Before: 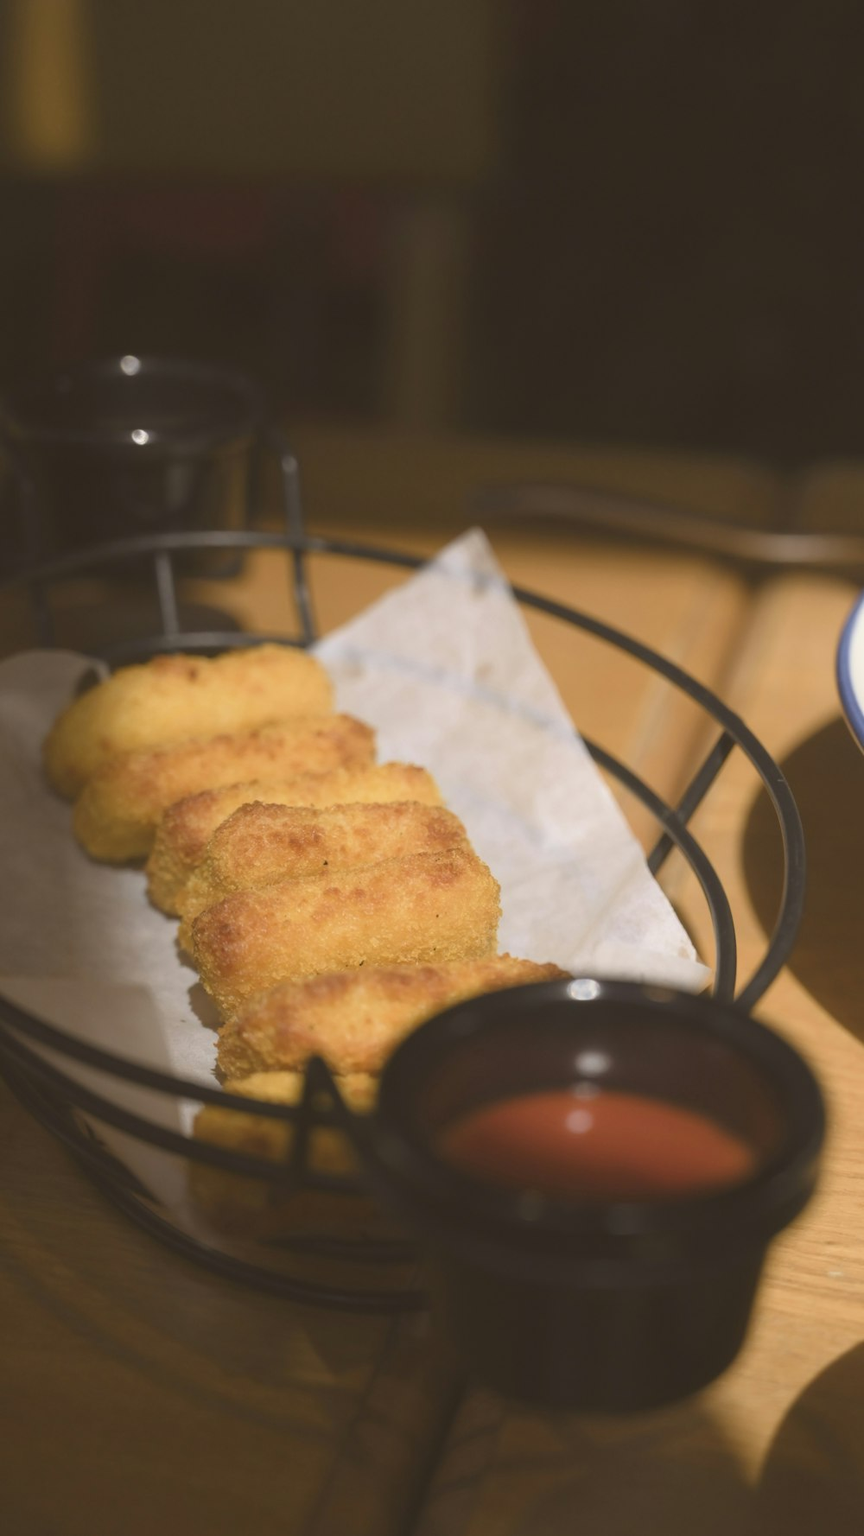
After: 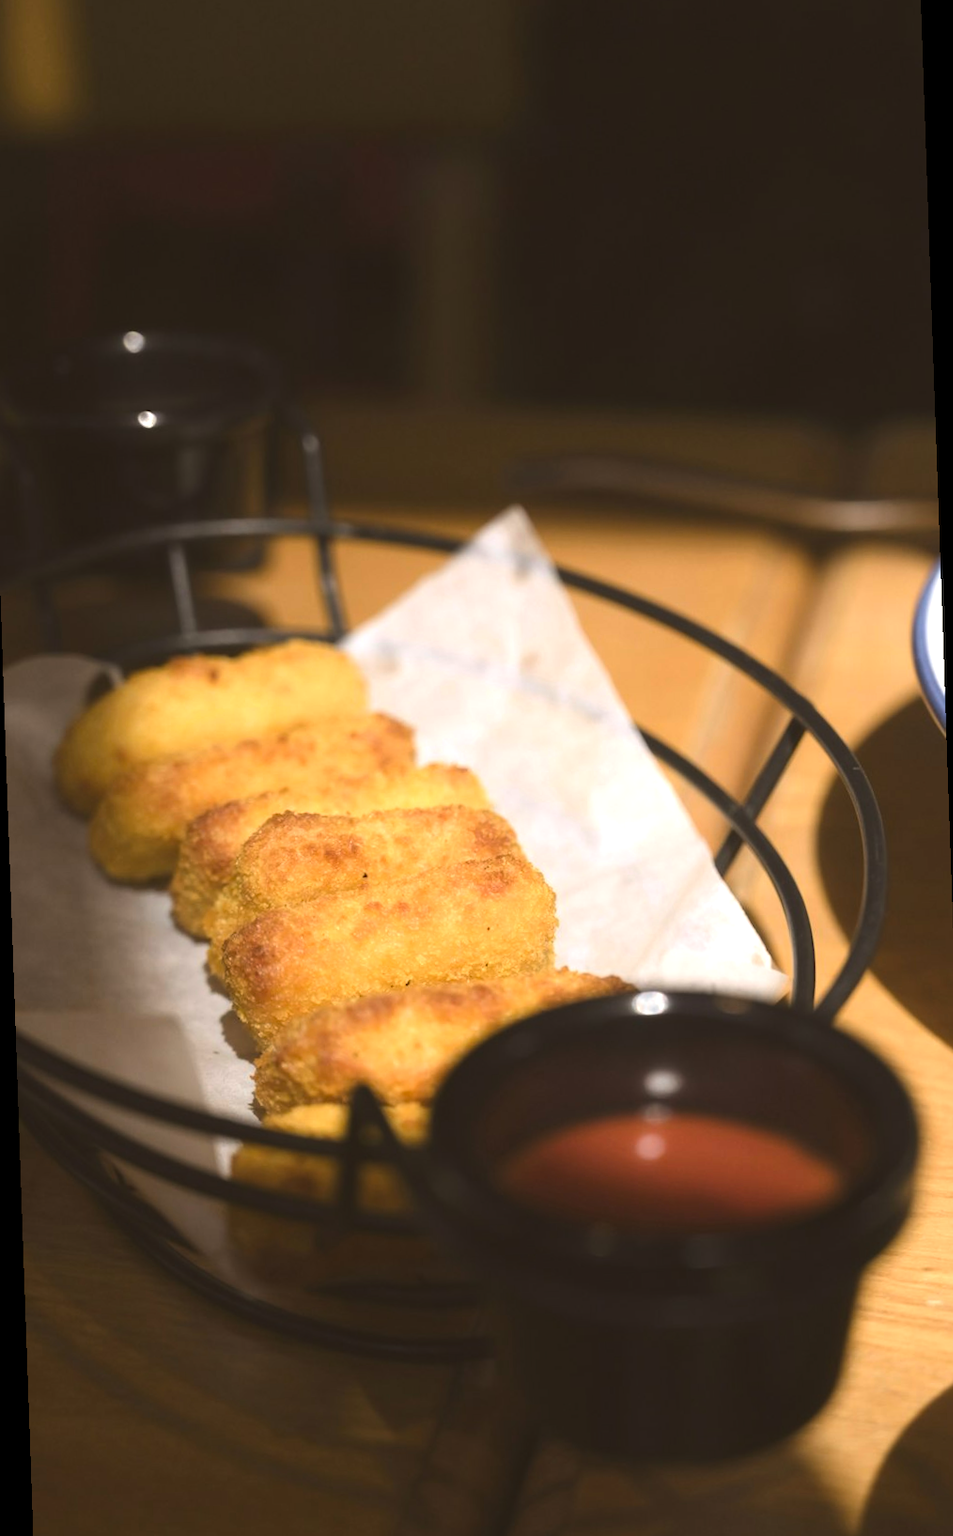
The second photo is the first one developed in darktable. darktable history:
rotate and perspective: rotation -2°, crop left 0.022, crop right 0.978, crop top 0.049, crop bottom 0.951
tone equalizer: -8 EV -0.75 EV, -7 EV -0.7 EV, -6 EV -0.6 EV, -5 EV -0.4 EV, -3 EV 0.4 EV, -2 EV 0.6 EV, -1 EV 0.7 EV, +0 EV 0.75 EV, edges refinement/feathering 500, mask exposure compensation -1.57 EV, preserve details no
